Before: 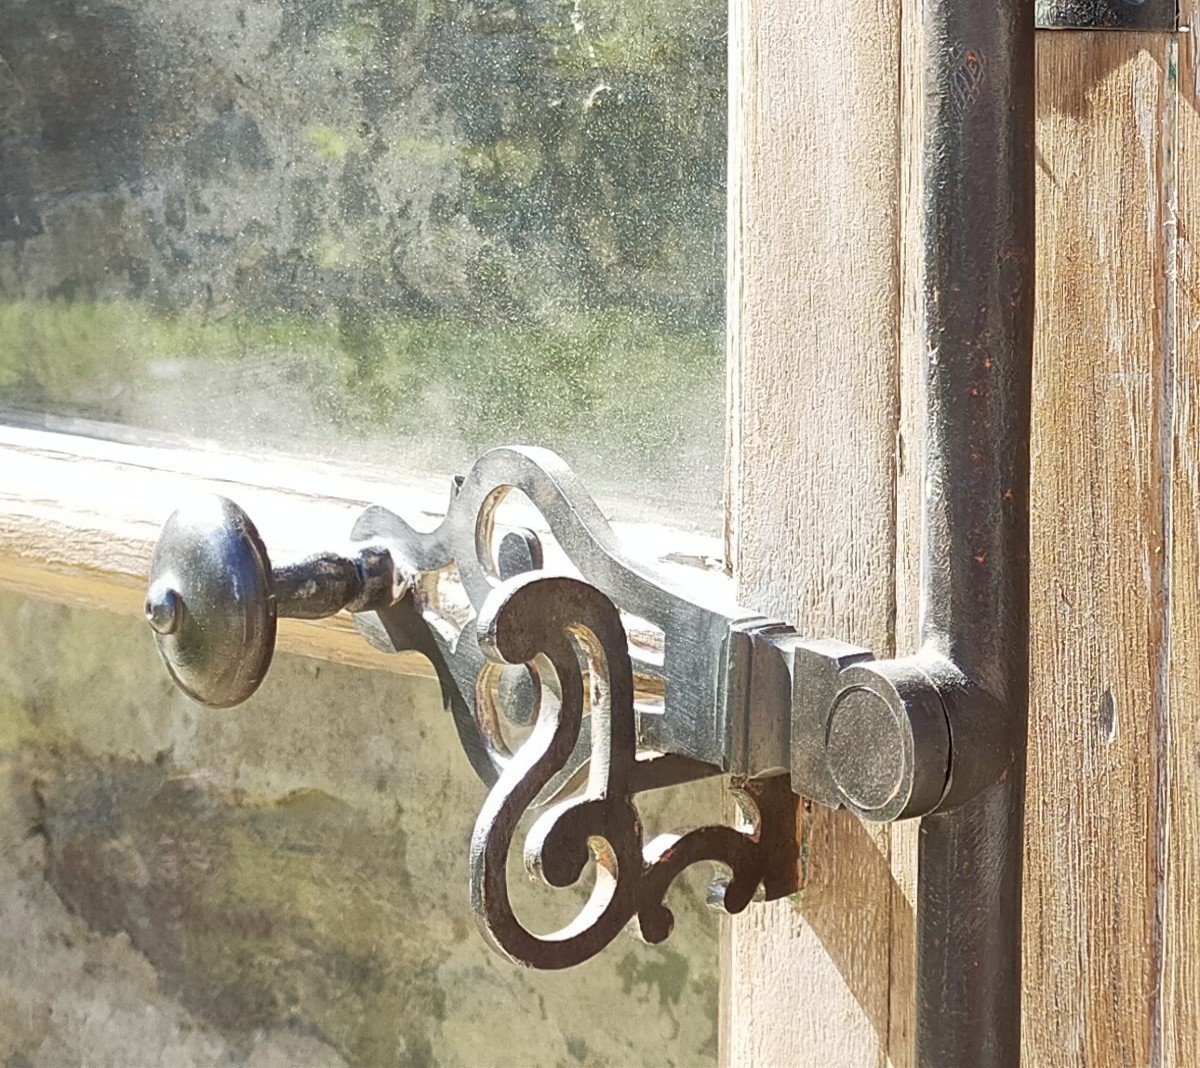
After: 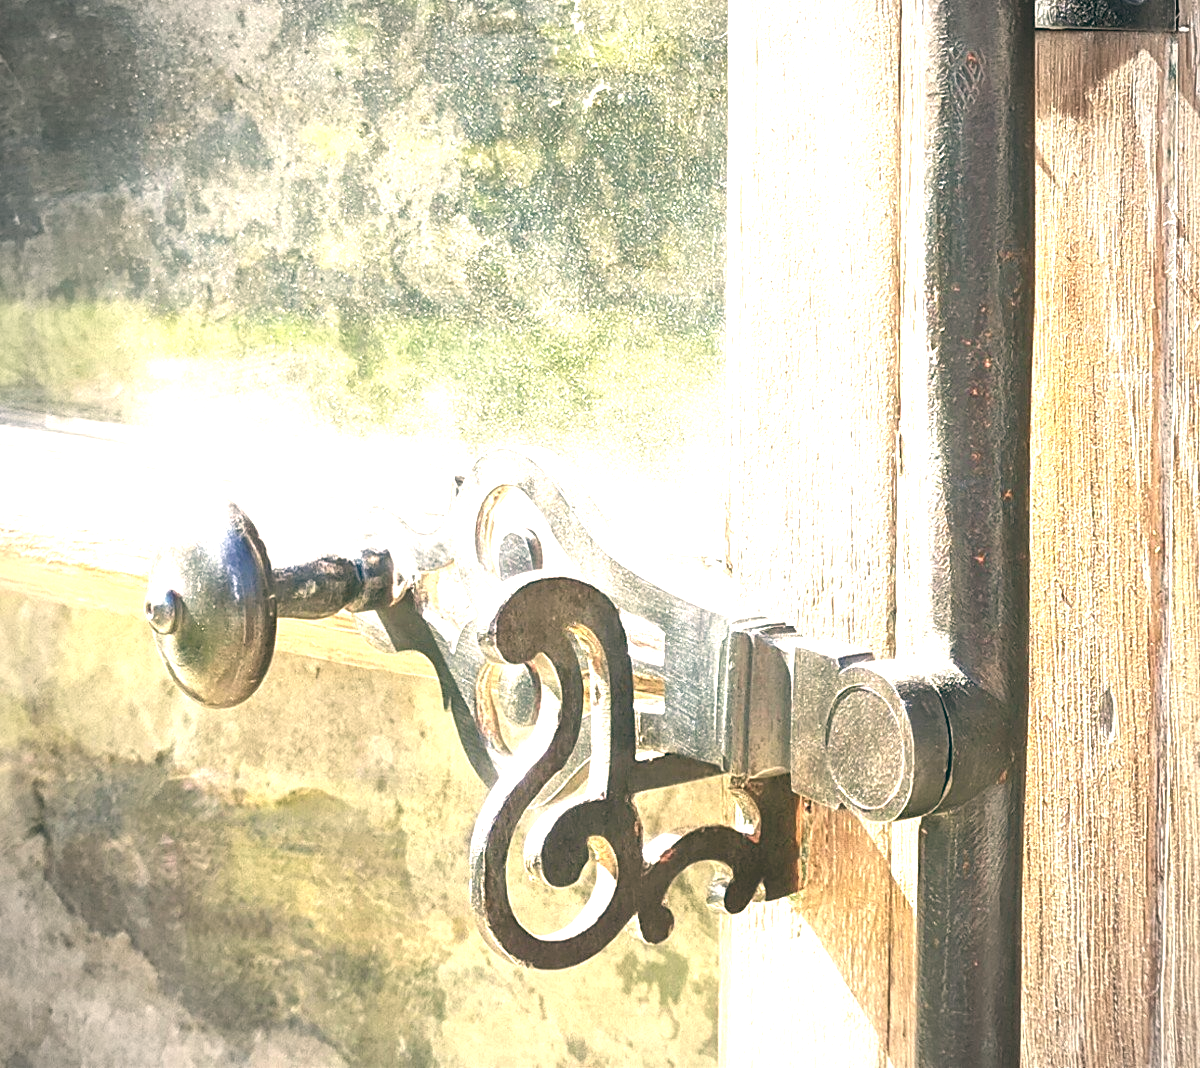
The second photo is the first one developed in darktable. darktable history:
vignetting: on, module defaults
exposure: black level correction 0, exposure 1.2 EV, compensate highlight preservation false
color balance: lift [1.005, 0.99, 1.007, 1.01], gamma [1, 0.979, 1.011, 1.021], gain [0.923, 1.098, 1.025, 0.902], input saturation 90.45%, contrast 7.73%, output saturation 105.91%
